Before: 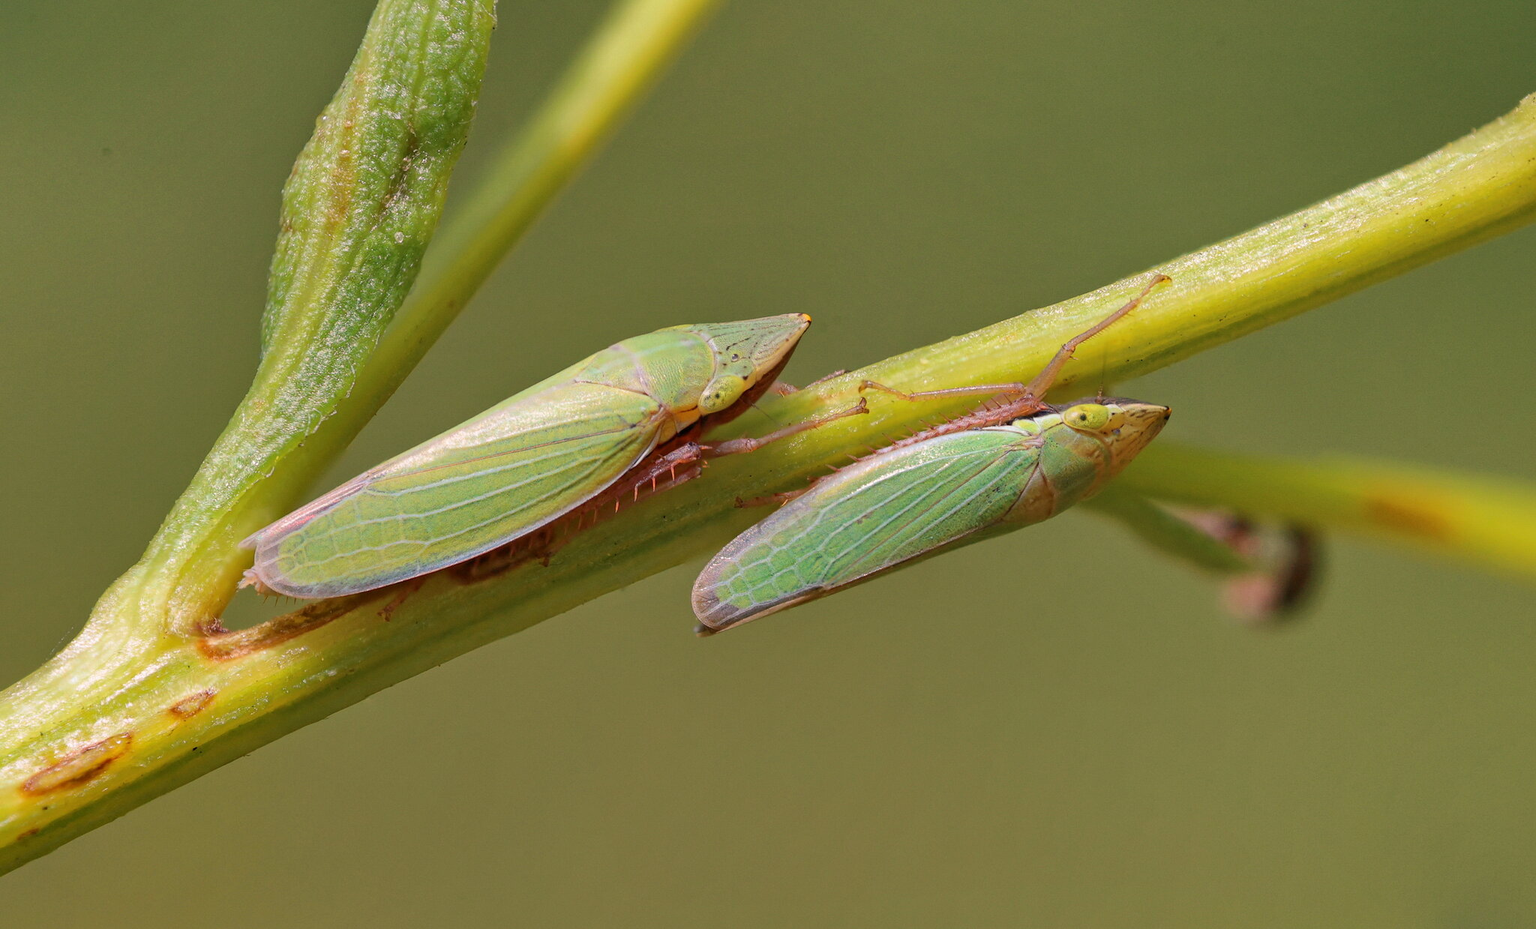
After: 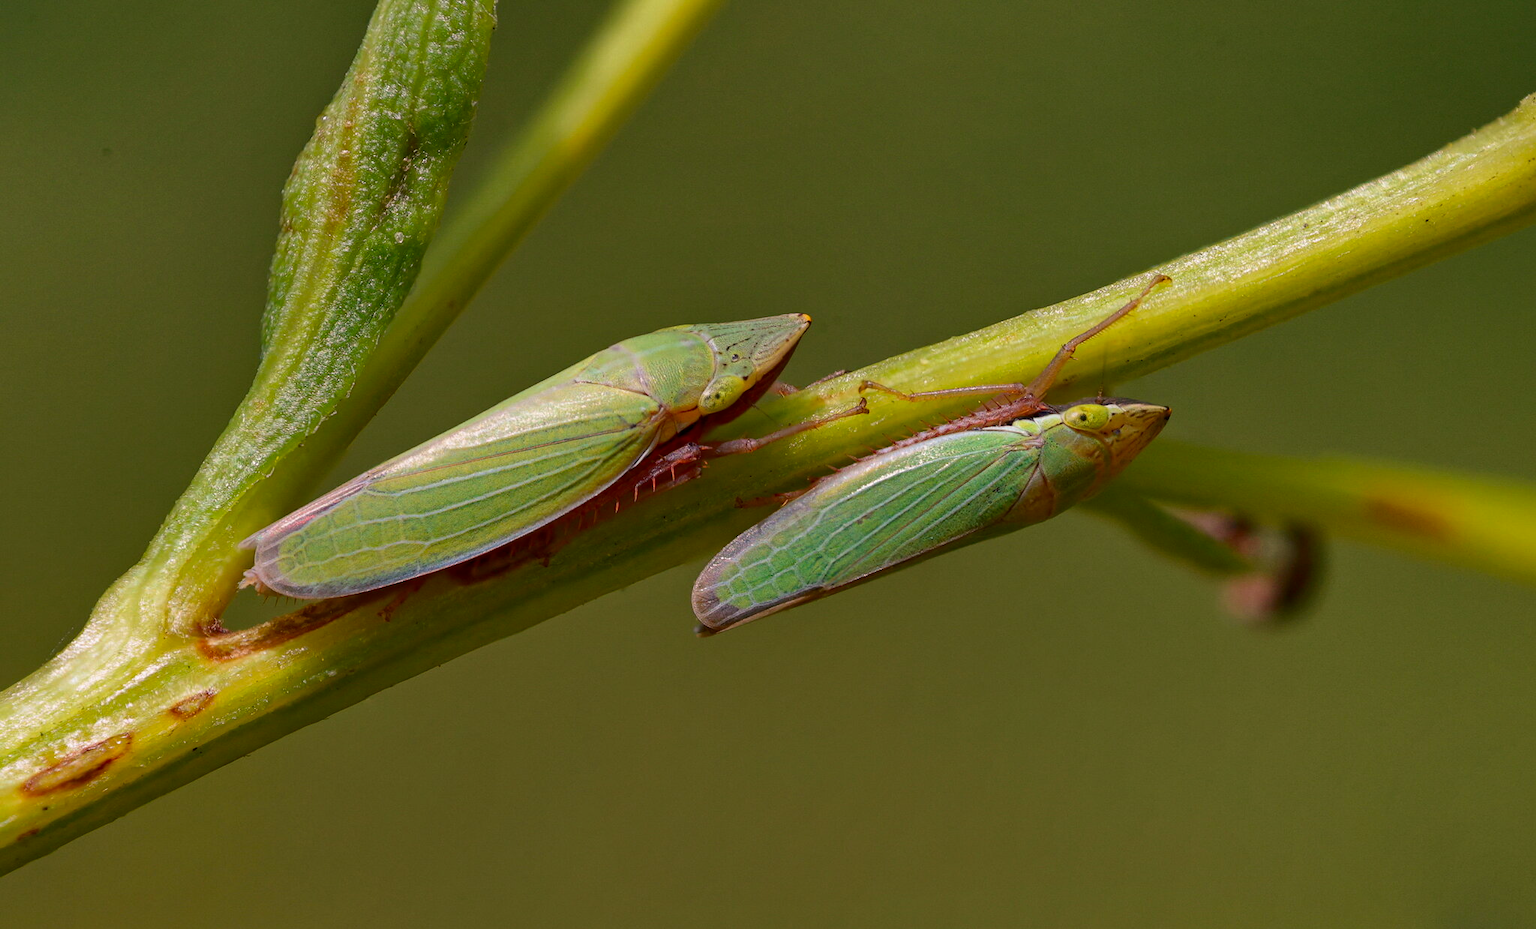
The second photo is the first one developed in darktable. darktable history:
contrast brightness saturation: brightness -0.214, saturation 0.079
